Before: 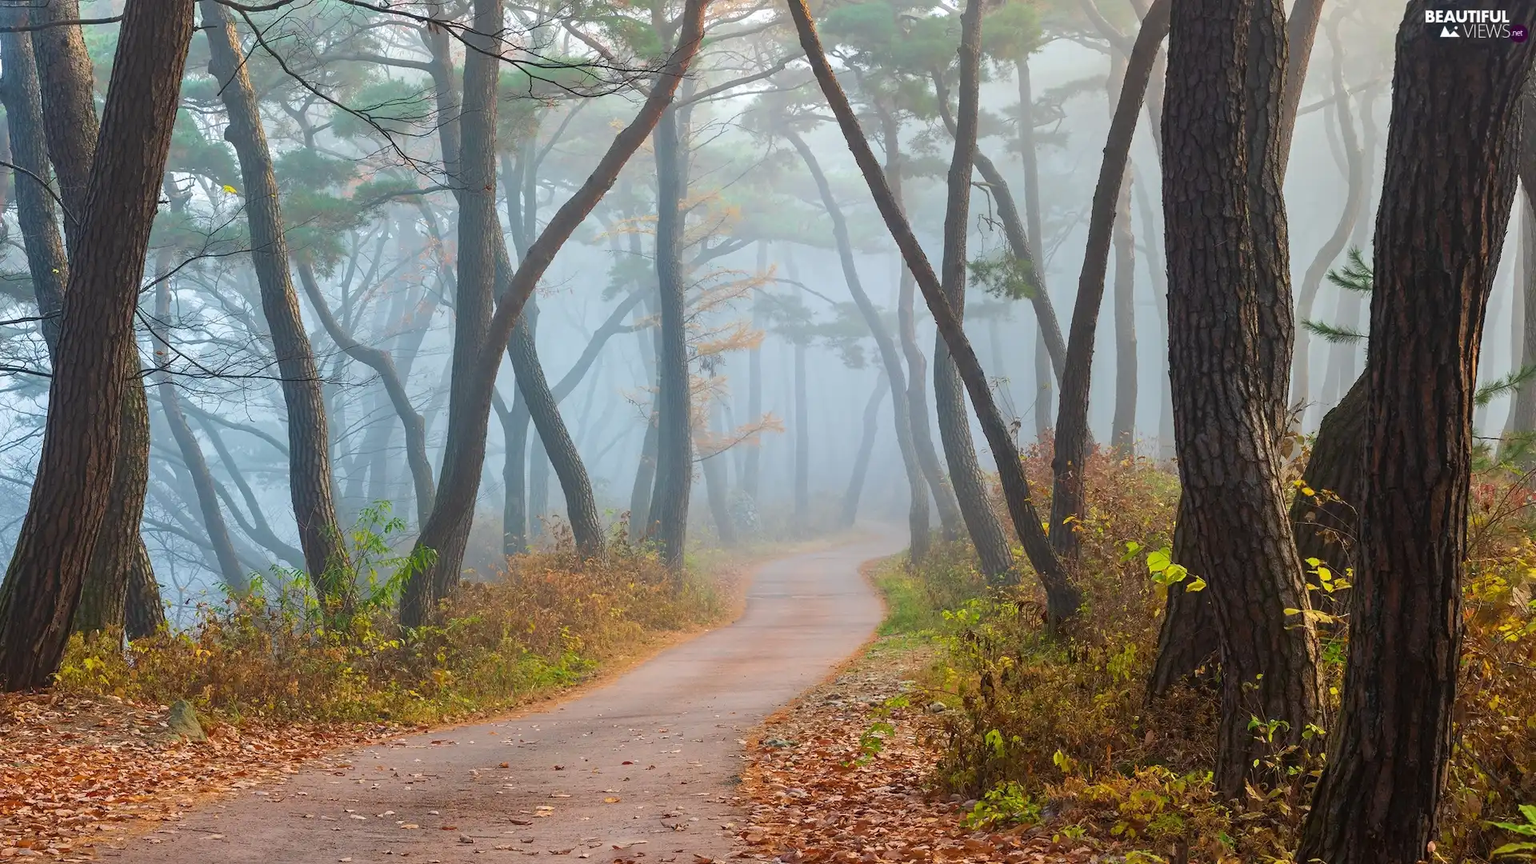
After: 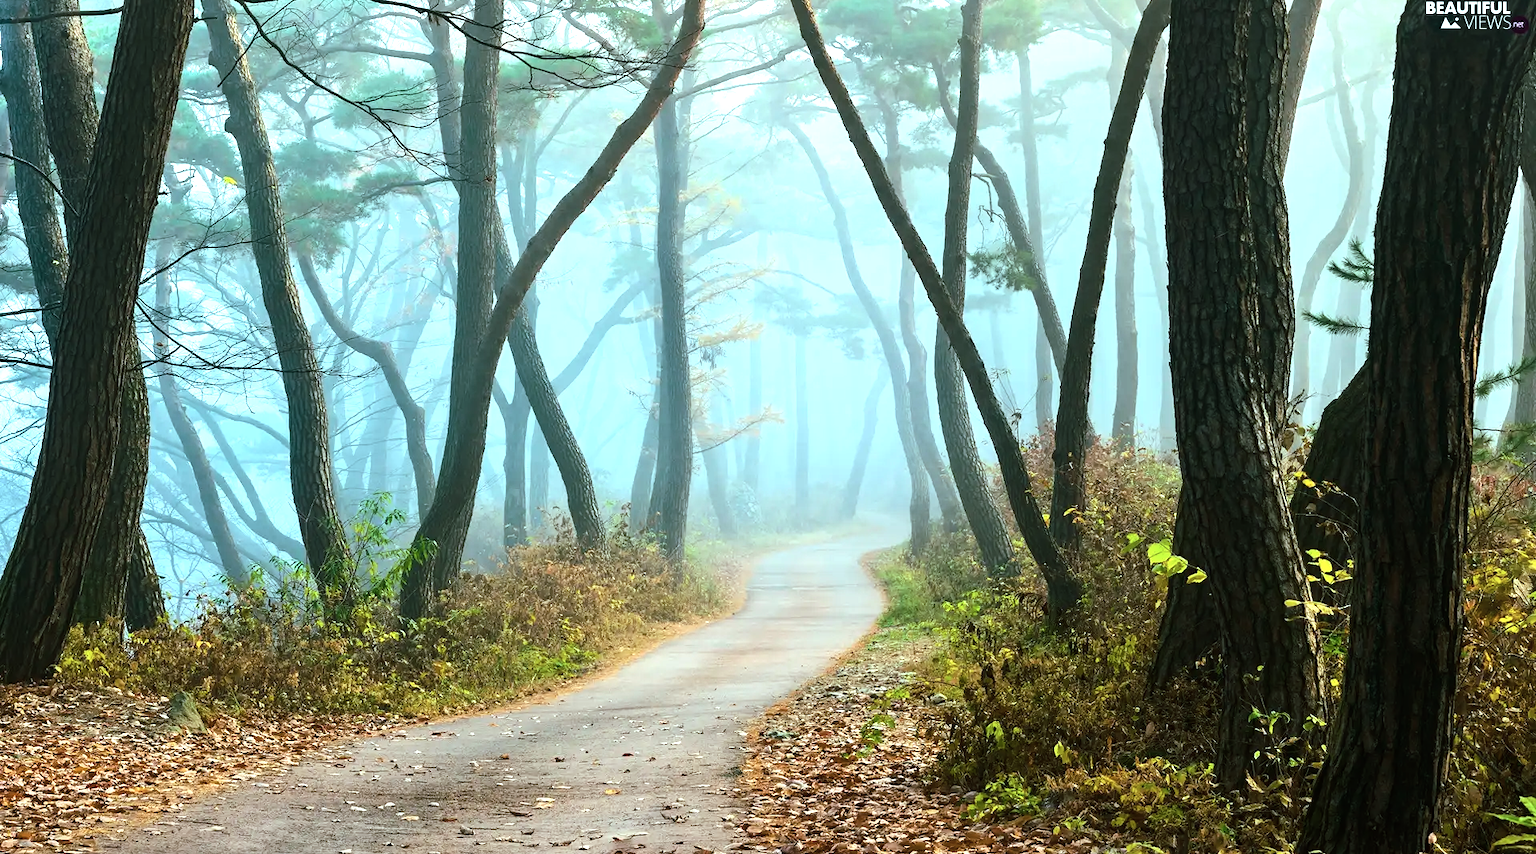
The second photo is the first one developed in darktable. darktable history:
color balance rgb: shadows lift › chroma 11.71%, shadows lift › hue 133.46°, highlights gain › chroma 4%, highlights gain › hue 200.2°, perceptual saturation grading › global saturation 18.05%
crop: top 1.049%, right 0.001%
contrast brightness saturation: contrast 0.06, brightness -0.01, saturation -0.23
tone equalizer: -8 EV -1.08 EV, -7 EV -1.01 EV, -6 EV -0.867 EV, -5 EV -0.578 EV, -3 EV 0.578 EV, -2 EV 0.867 EV, -1 EV 1.01 EV, +0 EV 1.08 EV, edges refinement/feathering 500, mask exposure compensation -1.57 EV, preserve details no
